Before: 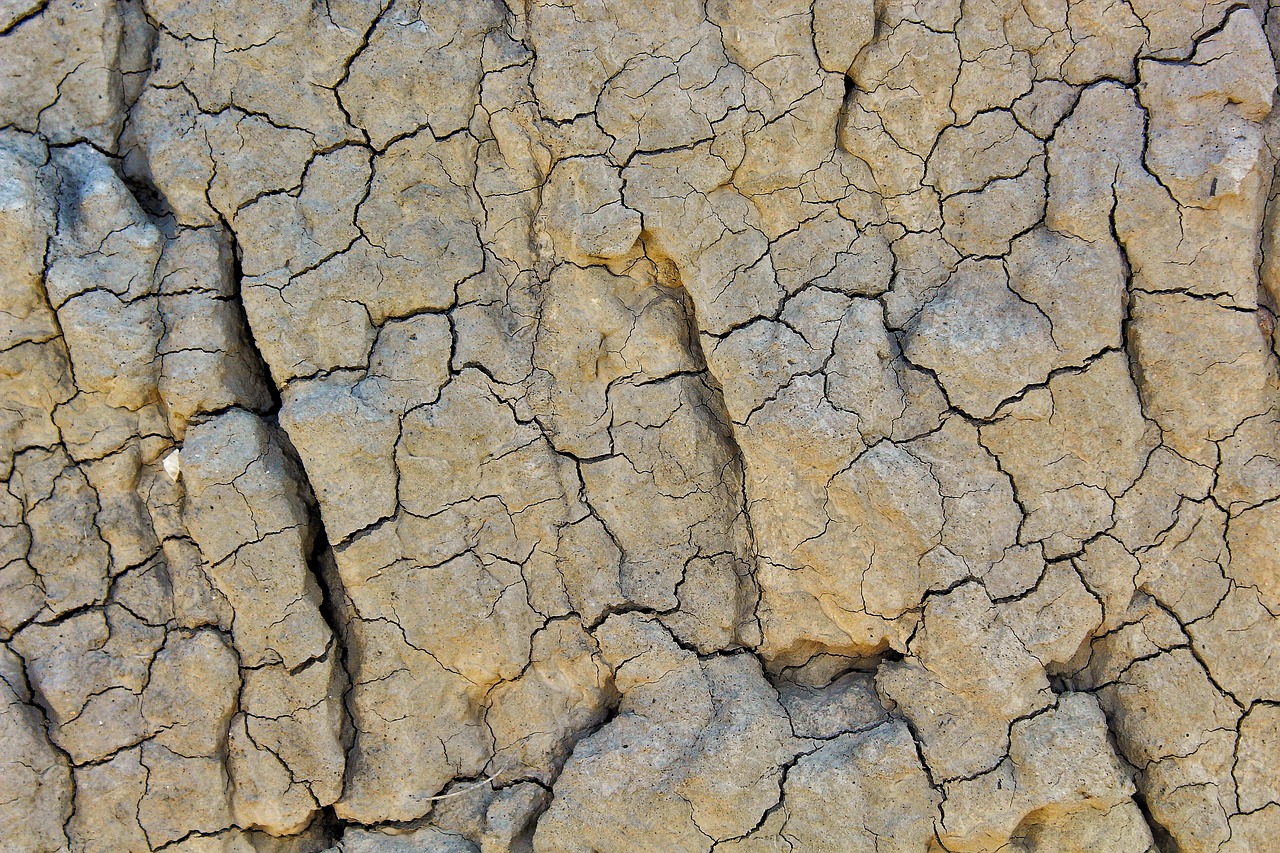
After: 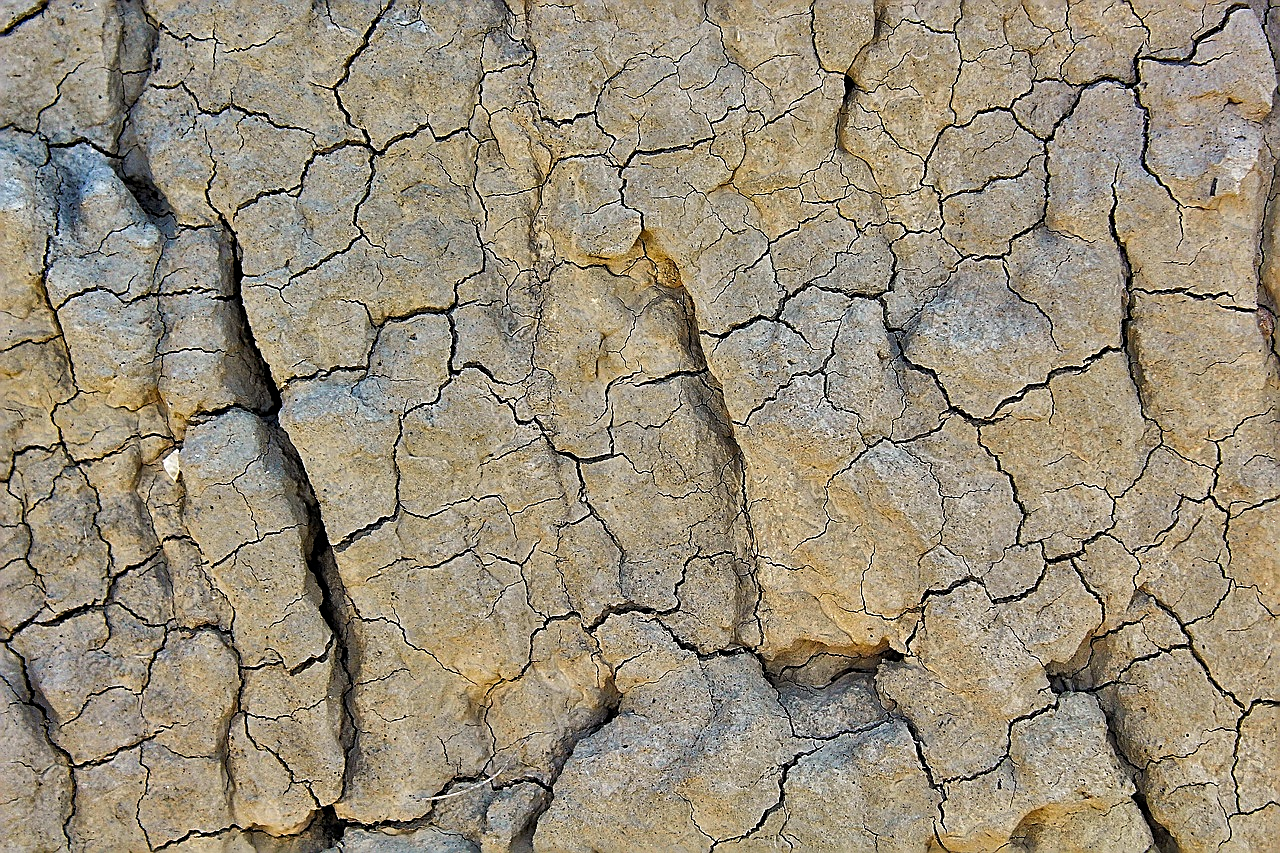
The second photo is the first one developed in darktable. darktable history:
sharpen: amount 0.903
shadows and highlights: soften with gaussian
